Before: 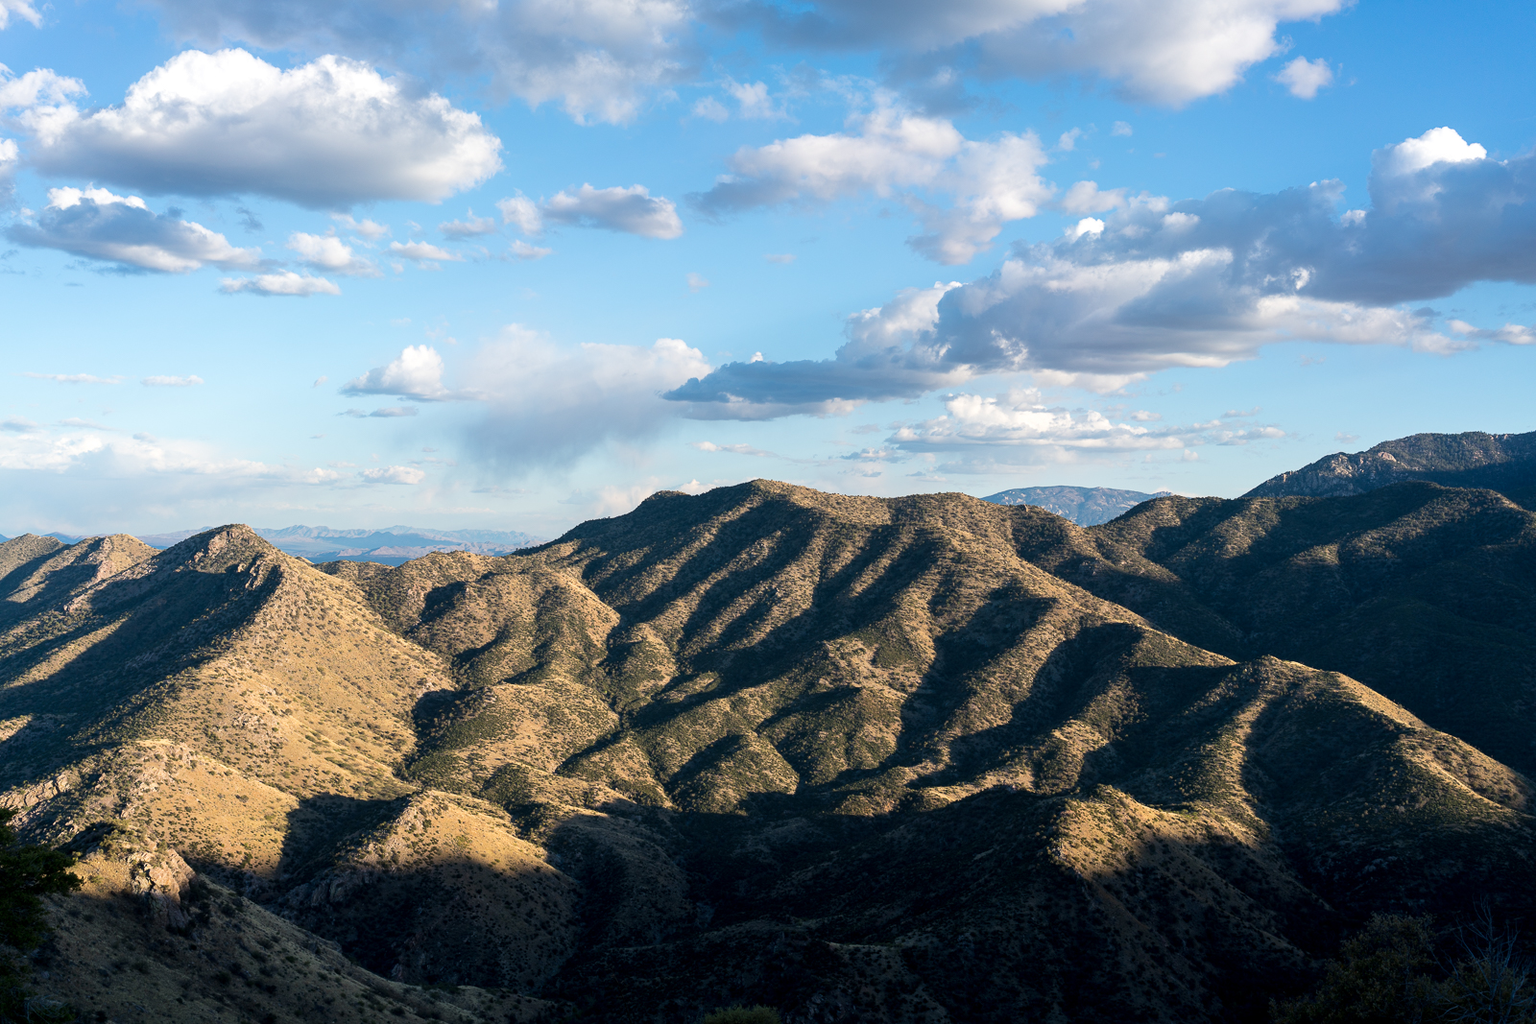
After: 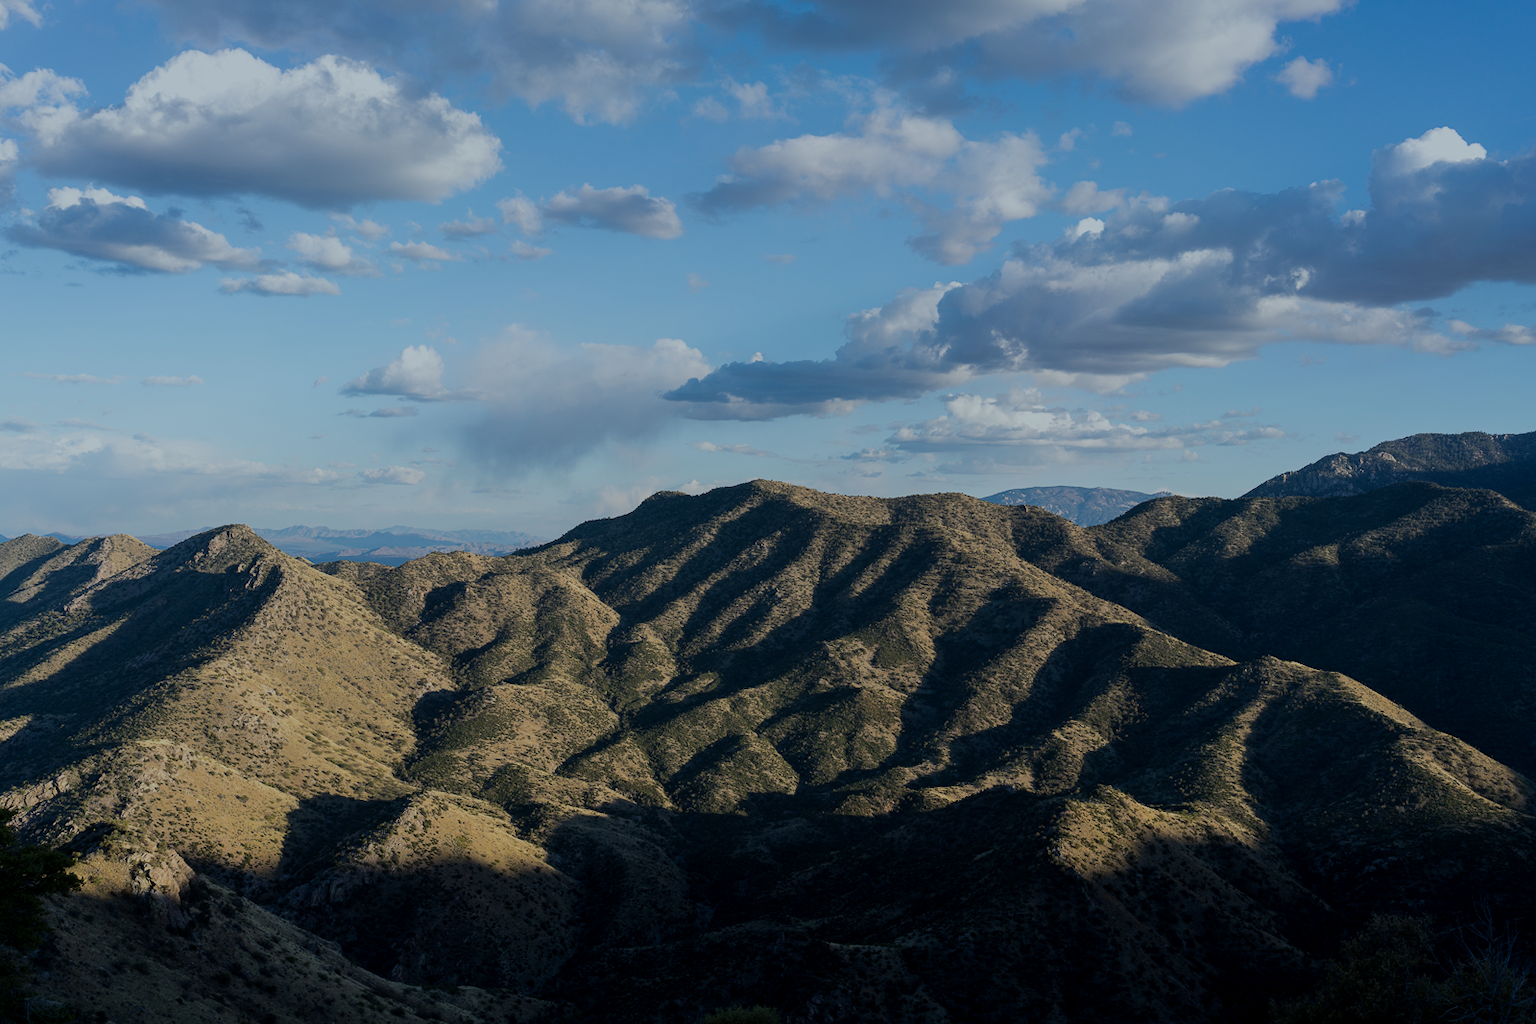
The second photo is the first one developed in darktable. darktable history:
white balance: red 0.925, blue 1.046
exposure: exposure -1 EV, compensate highlight preservation false
